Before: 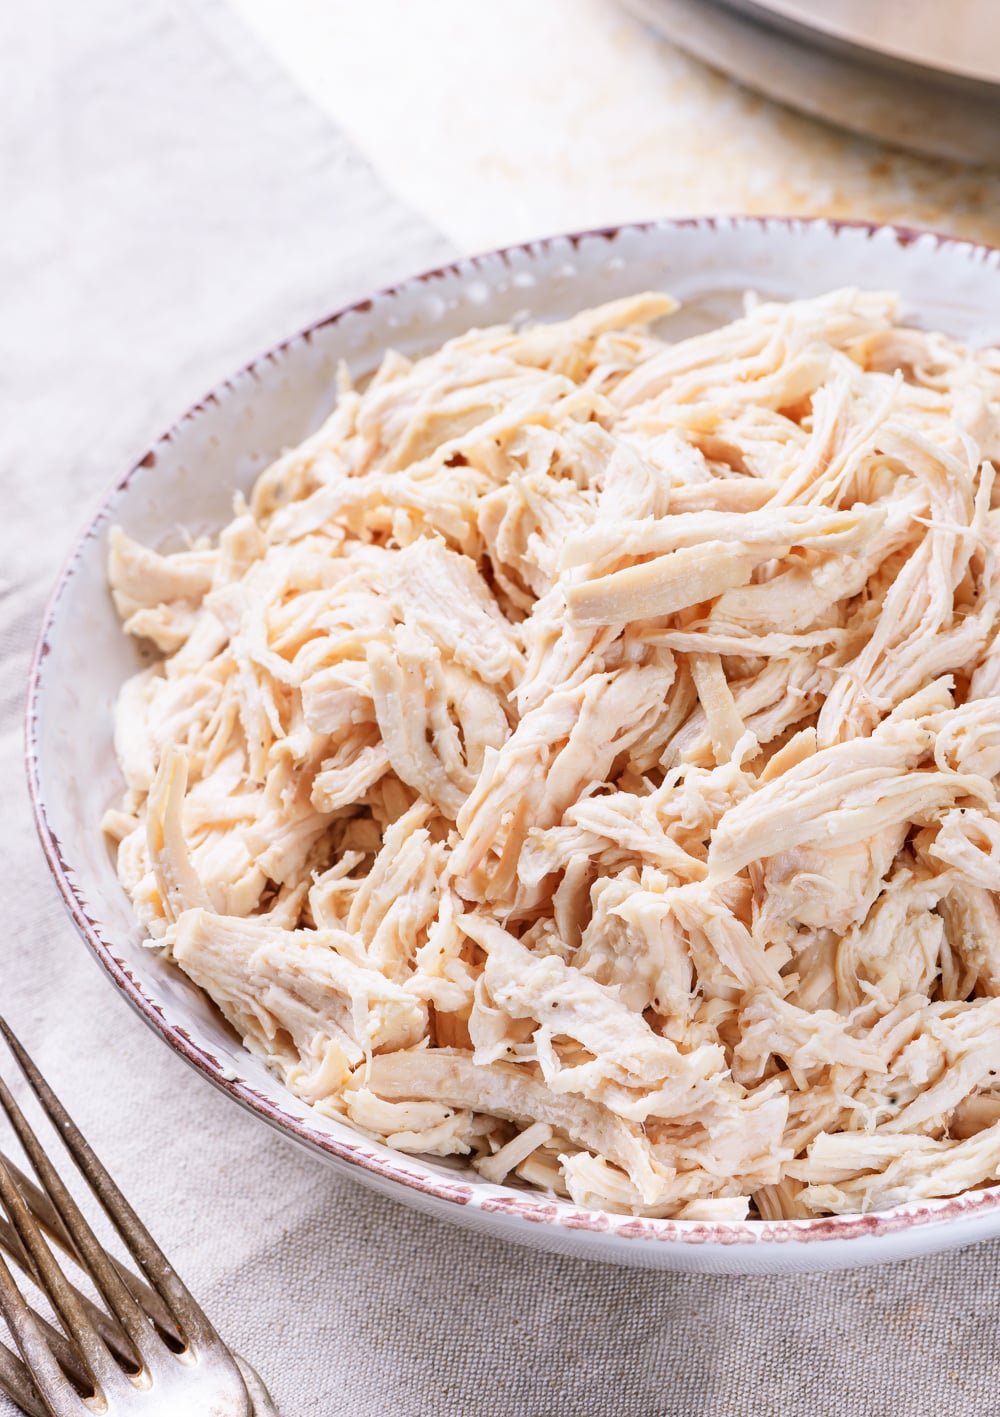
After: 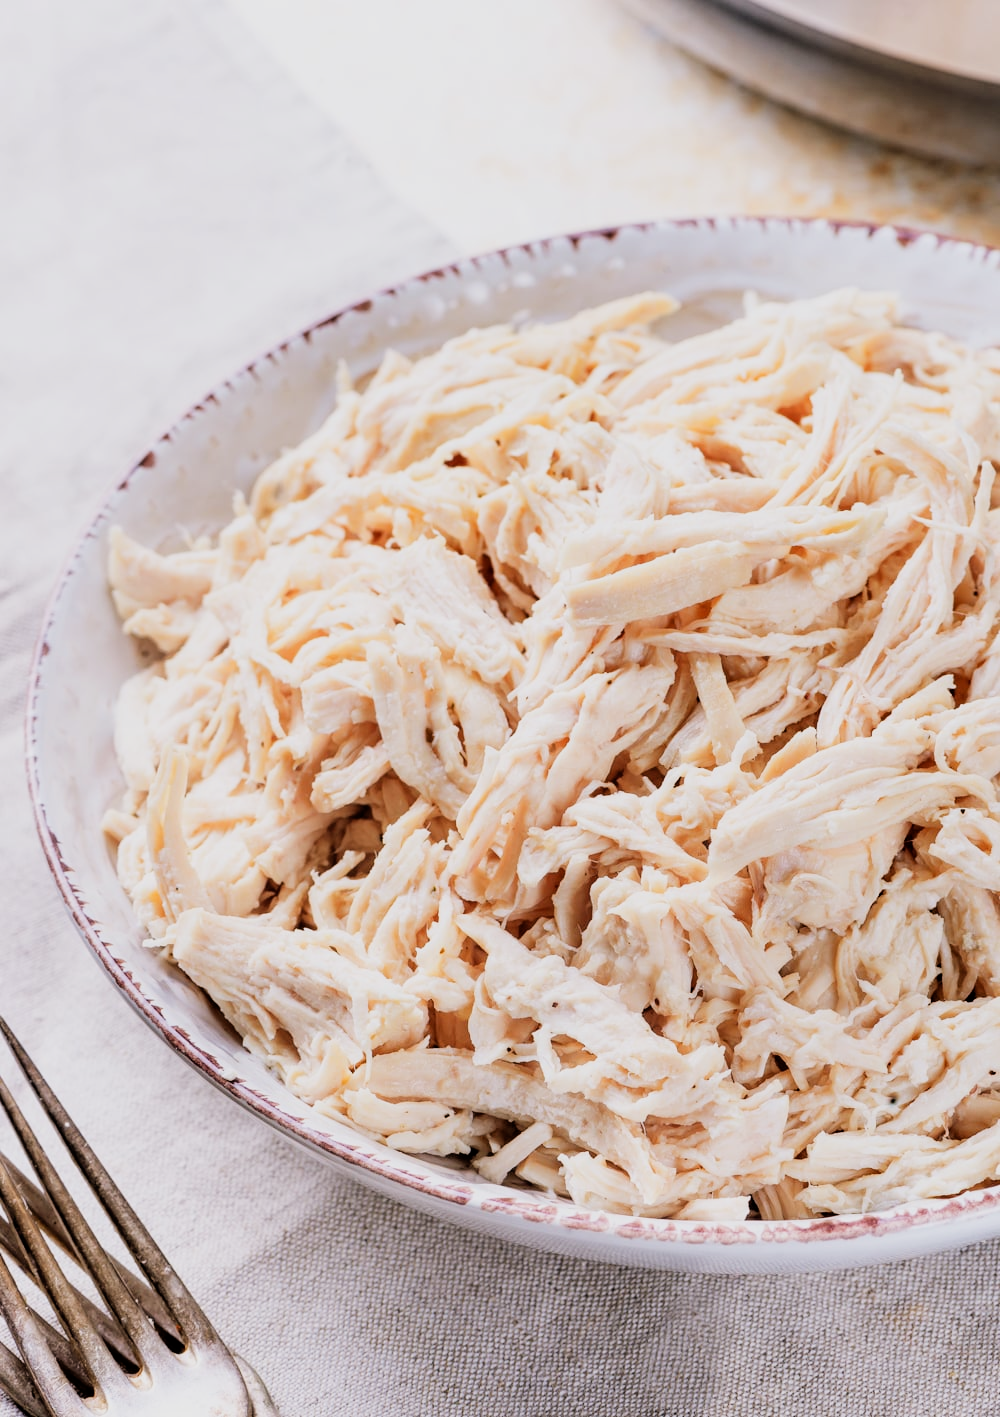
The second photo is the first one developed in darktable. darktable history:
filmic rgb: black relative exposure -5.04 EV, white relative exposure 3.53 EV, threshold 2.95 EV, hardness 3.19, contrast 1.203, highlights saturation mix -29.72%, iterations of high-quality reconstruction 0, enable highlight reconstruction true
